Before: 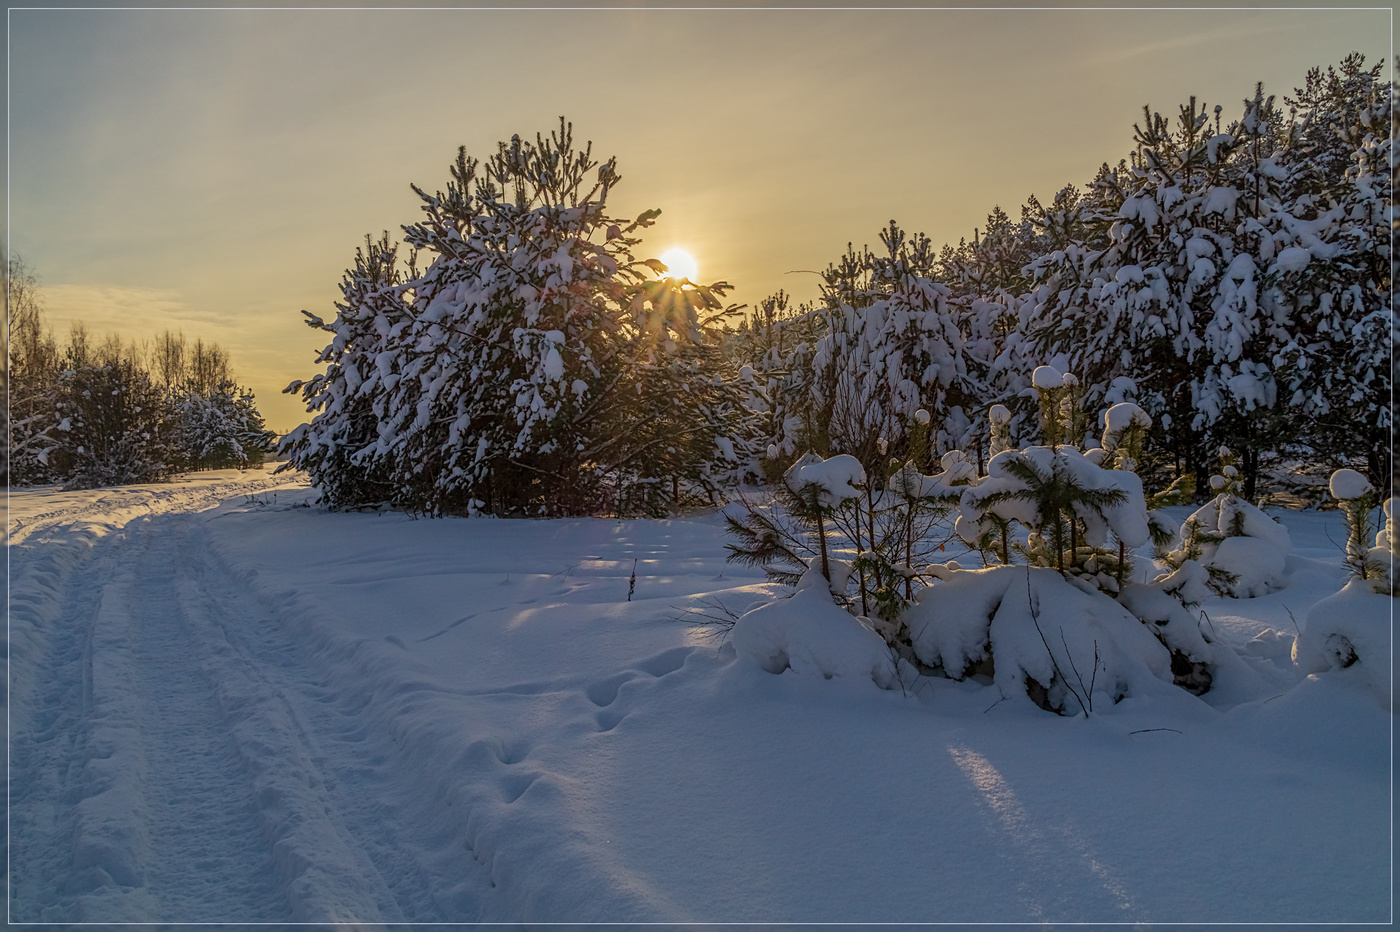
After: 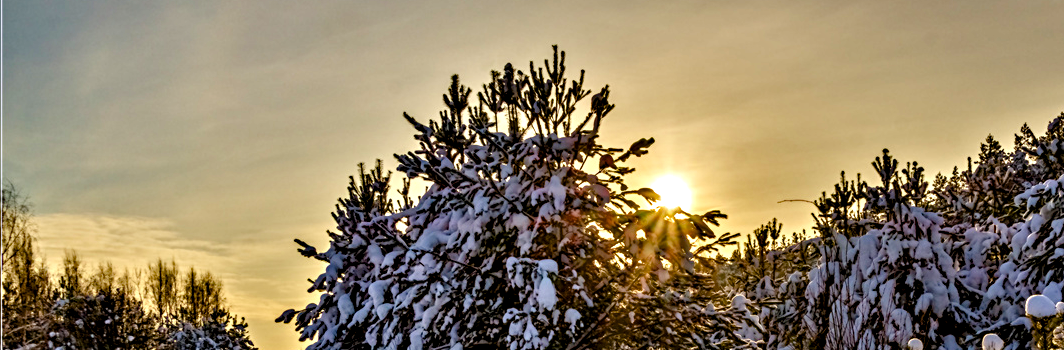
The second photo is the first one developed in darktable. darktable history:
color balance rgb: power › hue 61.45°, perceptual saturation grading › global saturation 13.89%, perceptual saturation grading › highlights -30.448%, perceptual saturation grading › shadows 51.504%, global vibrance 41.593%
contrast equalizer: y [[0.48, 0.654, 0.731, 0.706, 0.772, 0.382], [0.55 ×6], [0 ×6], [0 ×6], [0 ×6]]
crop: left 0.517%, top 7.649%, right 23.208%, bottom 54.516%
